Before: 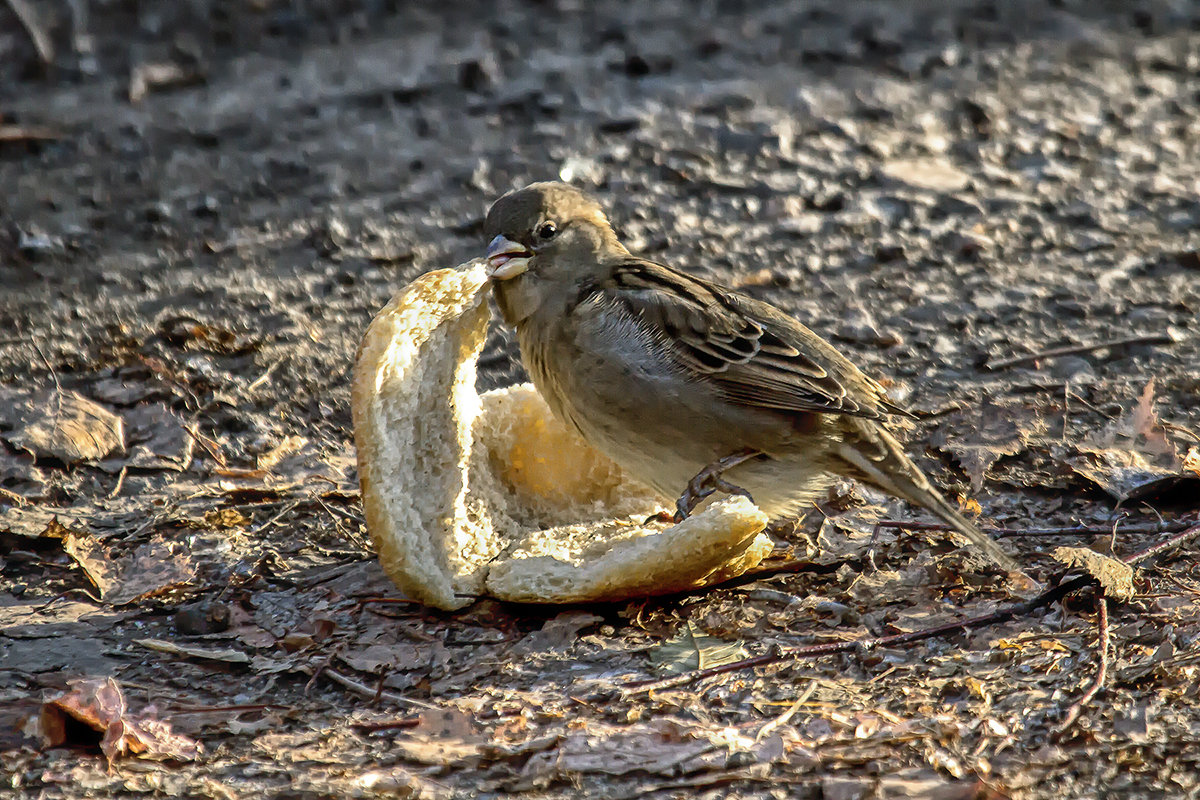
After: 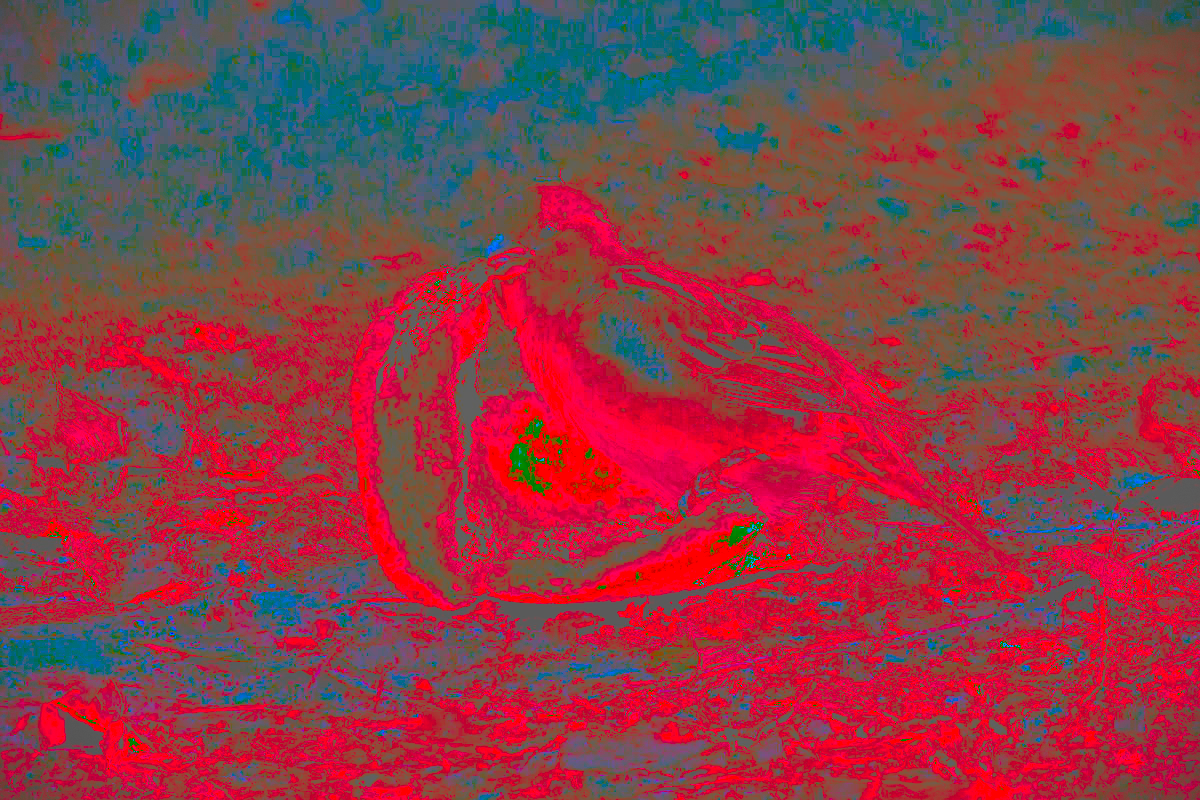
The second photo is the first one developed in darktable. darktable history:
color correction: highlights b* 0.056, saturation 2.14
color zones: curves: ch2 [(0, 0.488) (0.143, 0.417) (0.286, 0.212) (0.429, 0.179) (0.571, 0.154) (0.714, 0.415) (0.857, 0.495) (1, 0.488)]
contrast brightness saturation: contrast -0.975, brightness -0.167, saturation 0.755
base curve: curves: ch0 [(0, 0) (0.028, 0.03) (0.121, 0.232) (0.46, 0.748) (0.859, 0.968) (1, 1)], preserve colors none
vignetting: fall-off start 97.2%, width/height ratio 1.18, dithering 8-bit output
